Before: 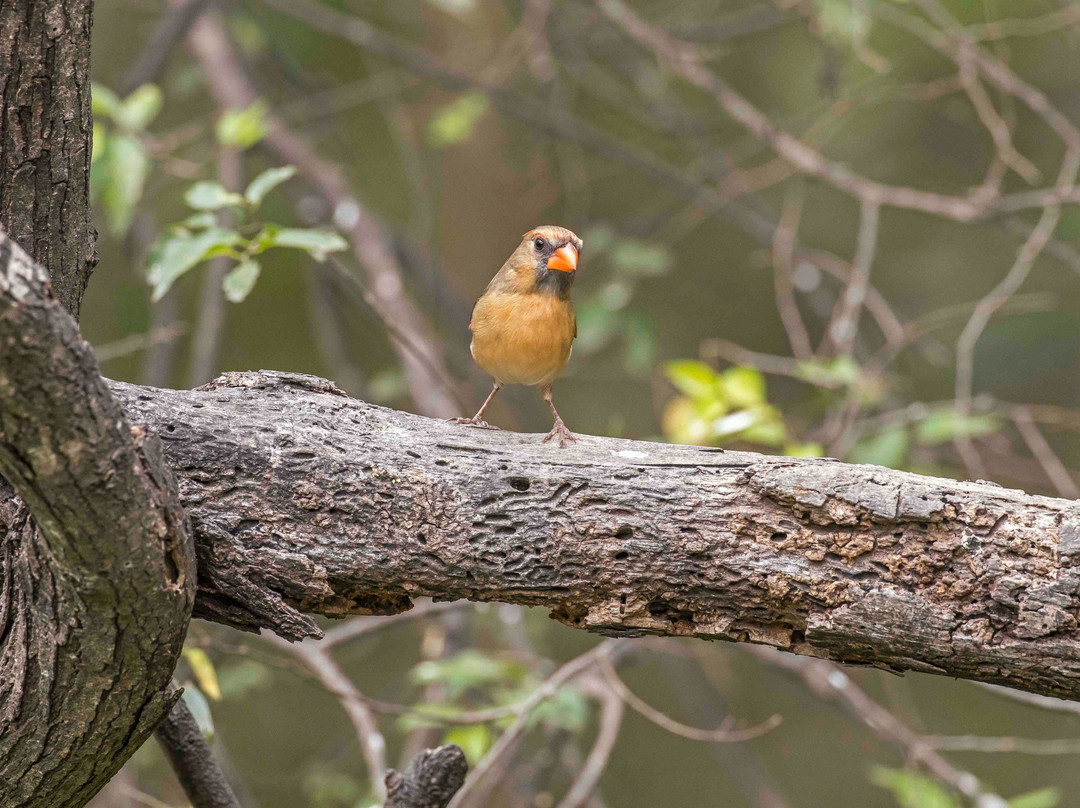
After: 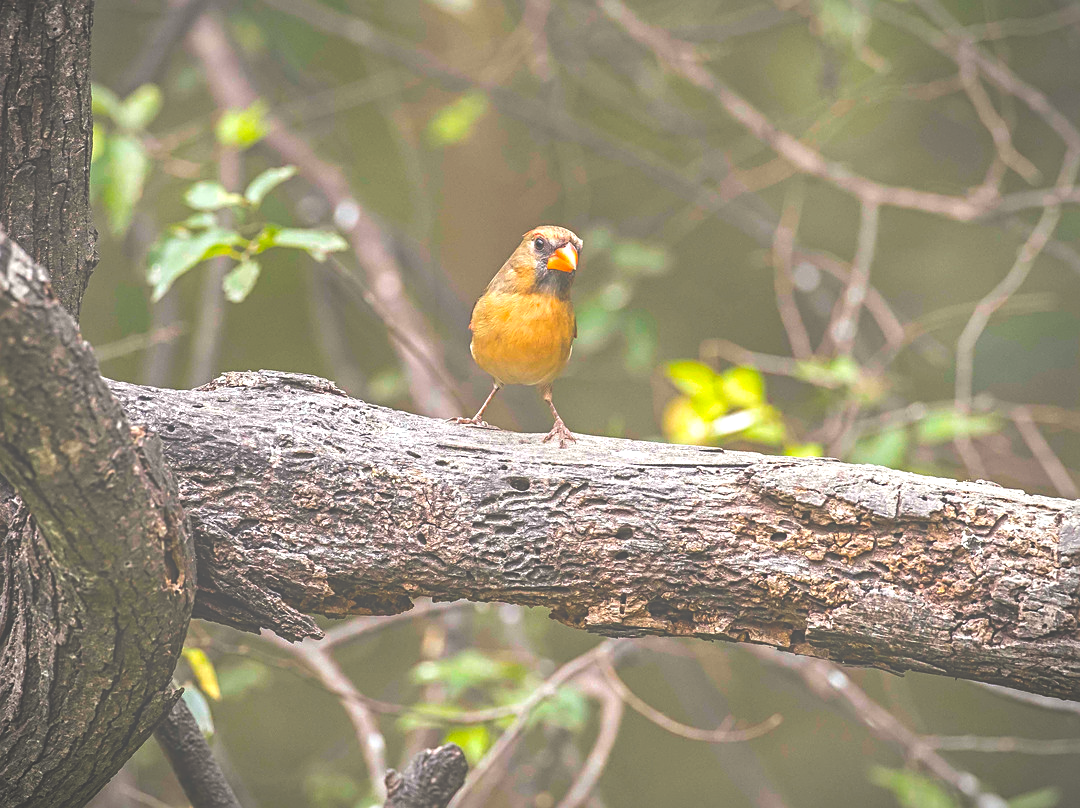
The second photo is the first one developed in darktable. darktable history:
color balance rgb: power › hue 169.84°, linear chroma grading › global chroma 14.998%, perceptual saturation grading › global saturation 30.312%
vignetting: fall-off start 88.54%, fall-off radius 43.56%, width/height ratio 1.167, unbound false
exposure: black level correction -0.071, exposure 0.502 EV, compensate highlight preservation false
sharpen: on, module defaults
levels: levels [0, 0.51, 1]
